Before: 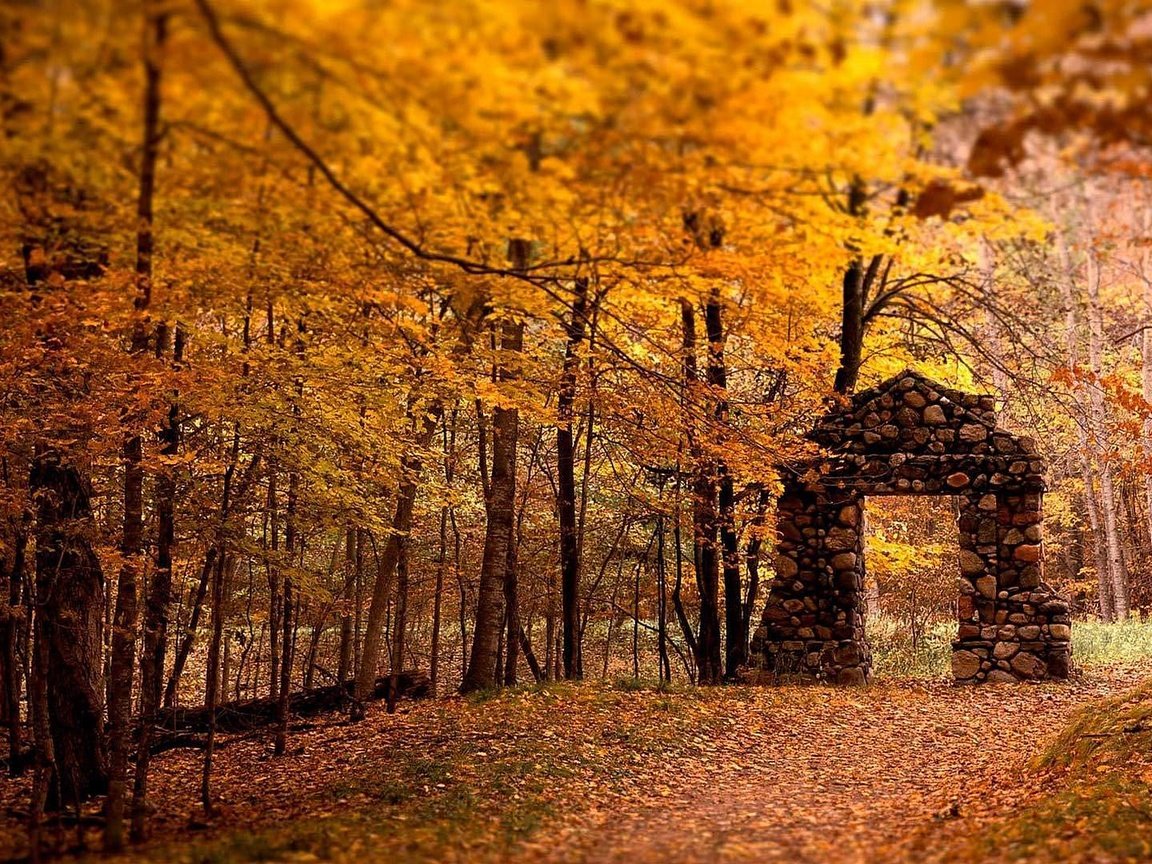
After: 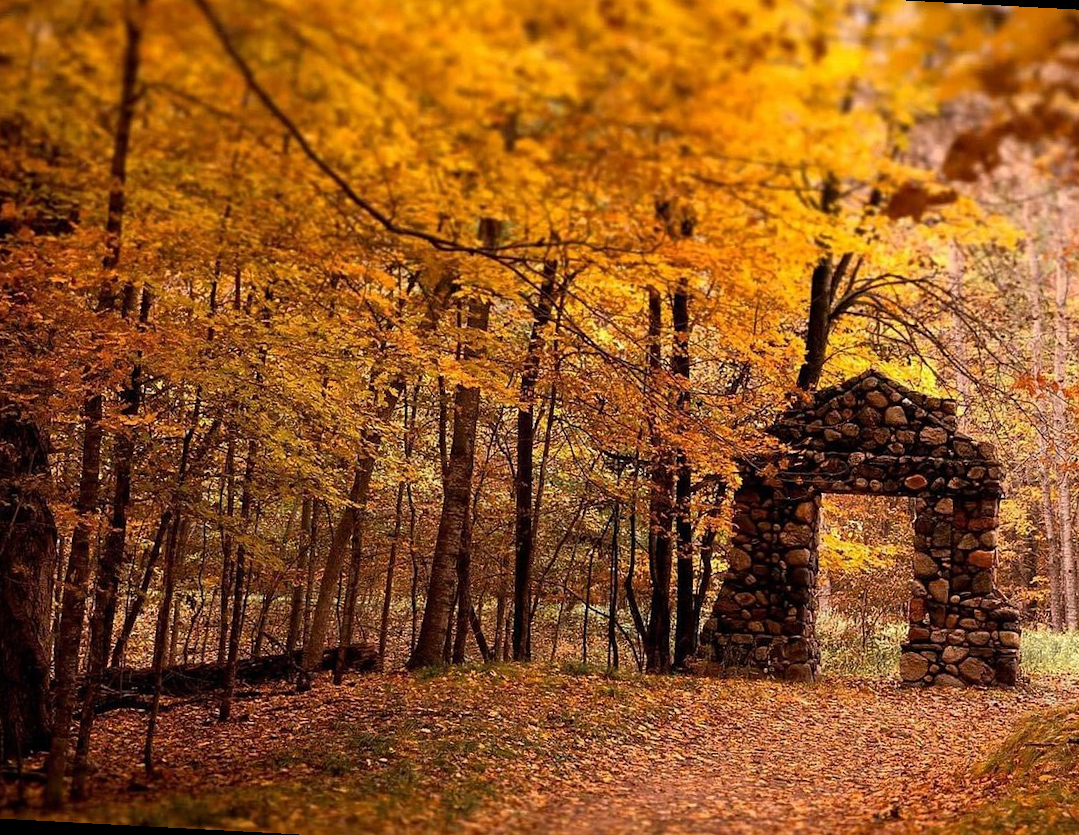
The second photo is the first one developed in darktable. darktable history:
crop and rotate: angle -3.04°, left 5.135%, top 5.213%, right 4.614%, bottom 4.302%
